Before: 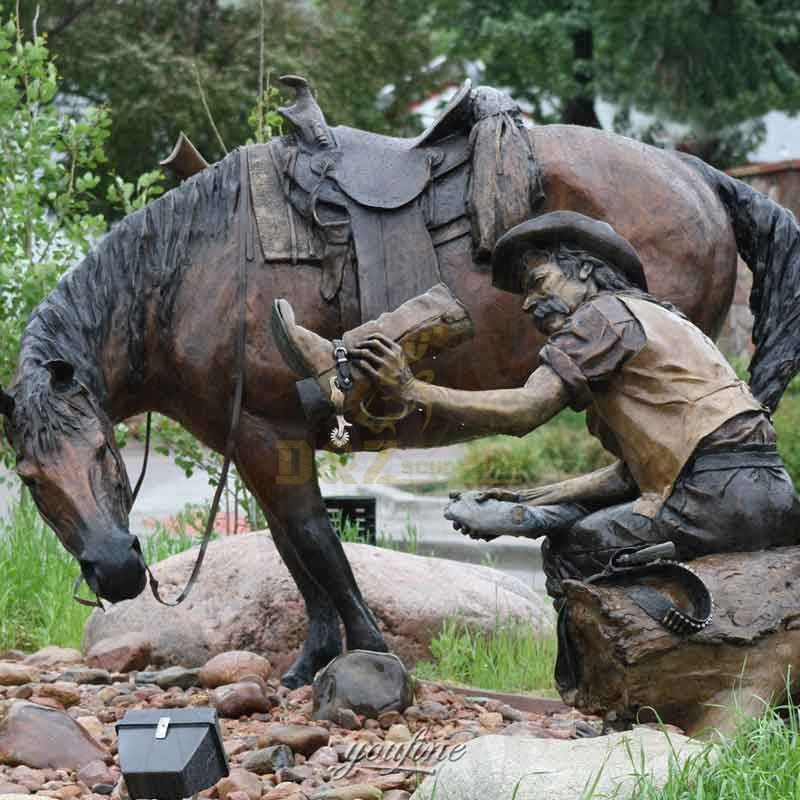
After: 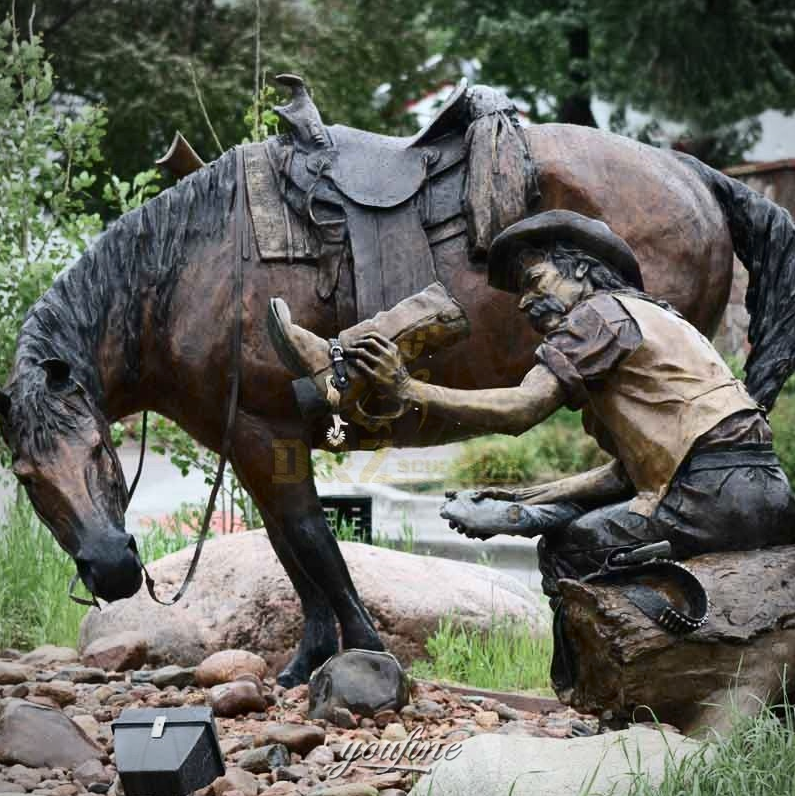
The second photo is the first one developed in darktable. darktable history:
contrast brightness saturation: contrast 0.216
crop and rotate: left 0.532%, top 0.223%, bottom 0.24%
vignetting: fall-off radius 61.07%
